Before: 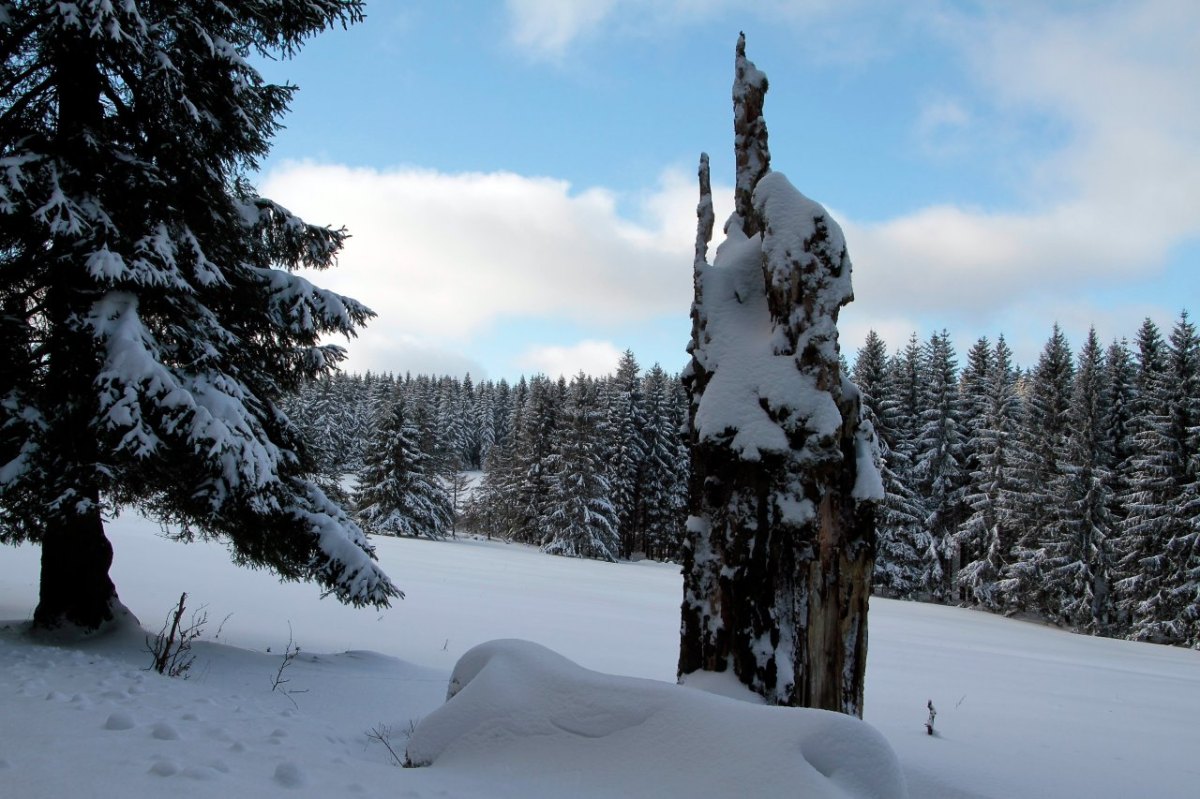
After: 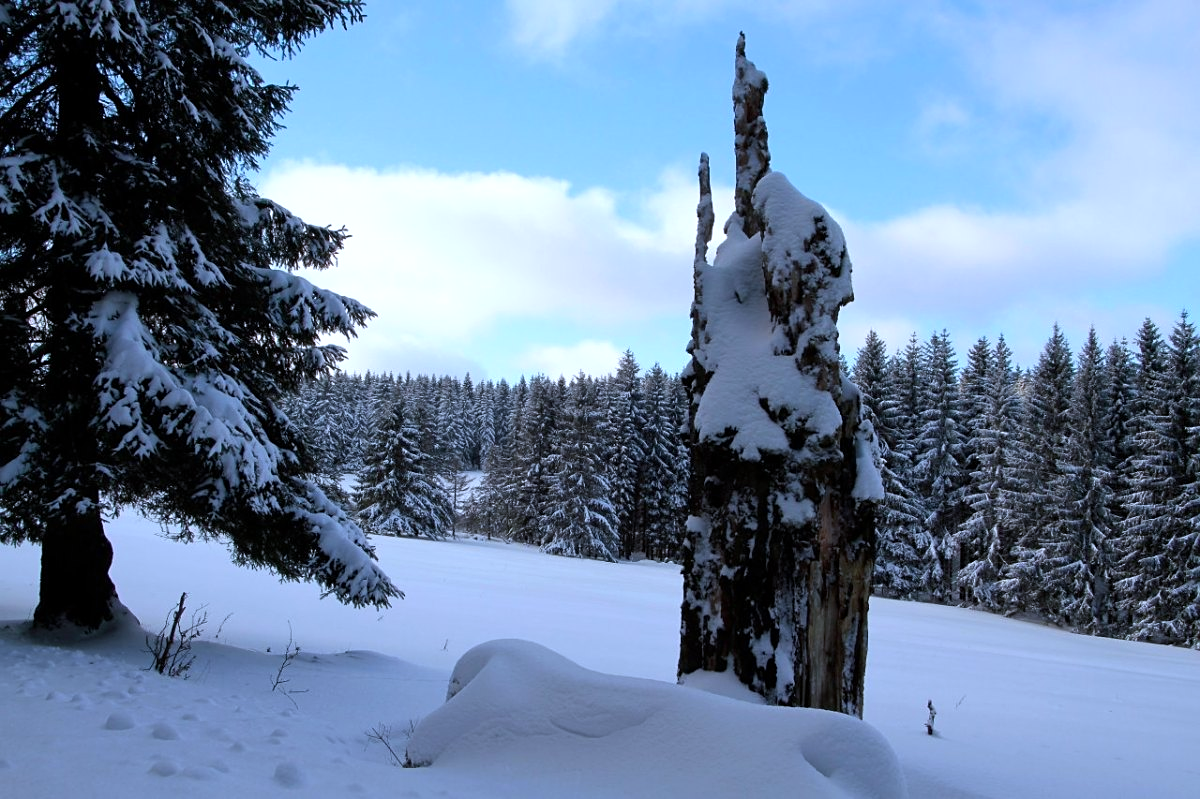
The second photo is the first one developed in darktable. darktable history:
sharpen: amount 0.2
exposure: exposure 0.127 EV, compensate highlight preservation false
white balance: red 0.948, green 1.02, blue 1.176
